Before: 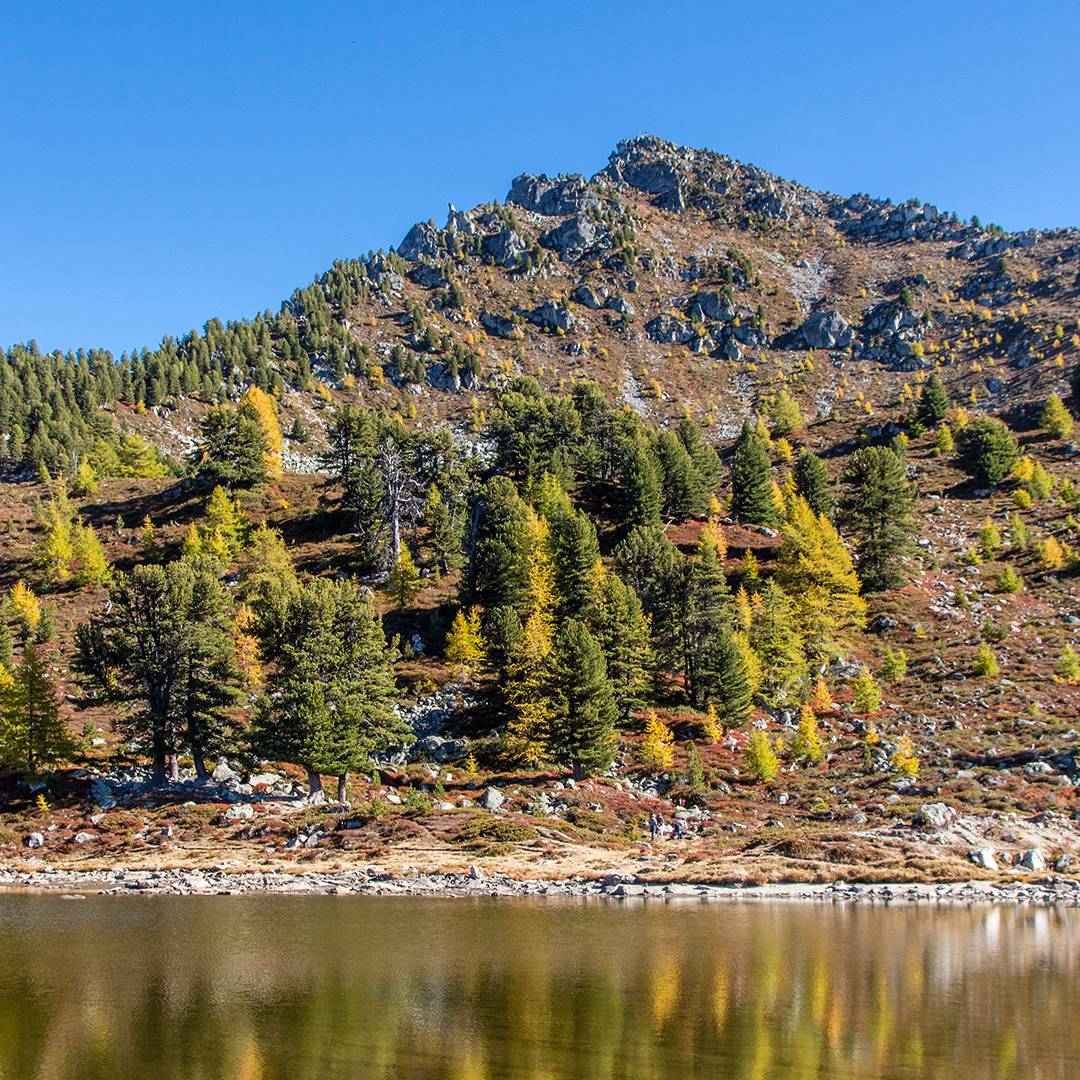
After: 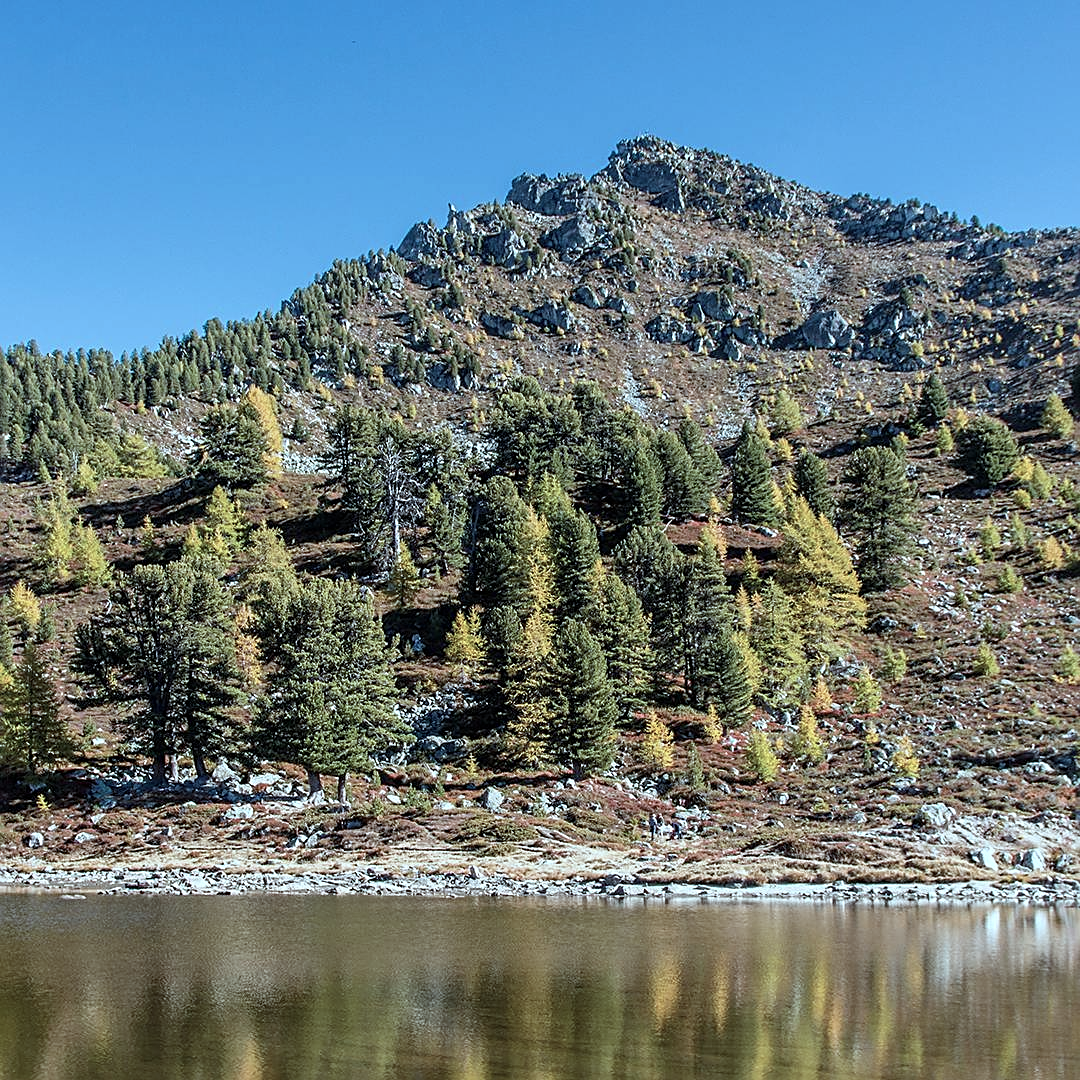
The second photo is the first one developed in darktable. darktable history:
color correction: highlights a* -12.64, highlights b* -18.1, saturation 0.7
sharpen: on, module defaults
